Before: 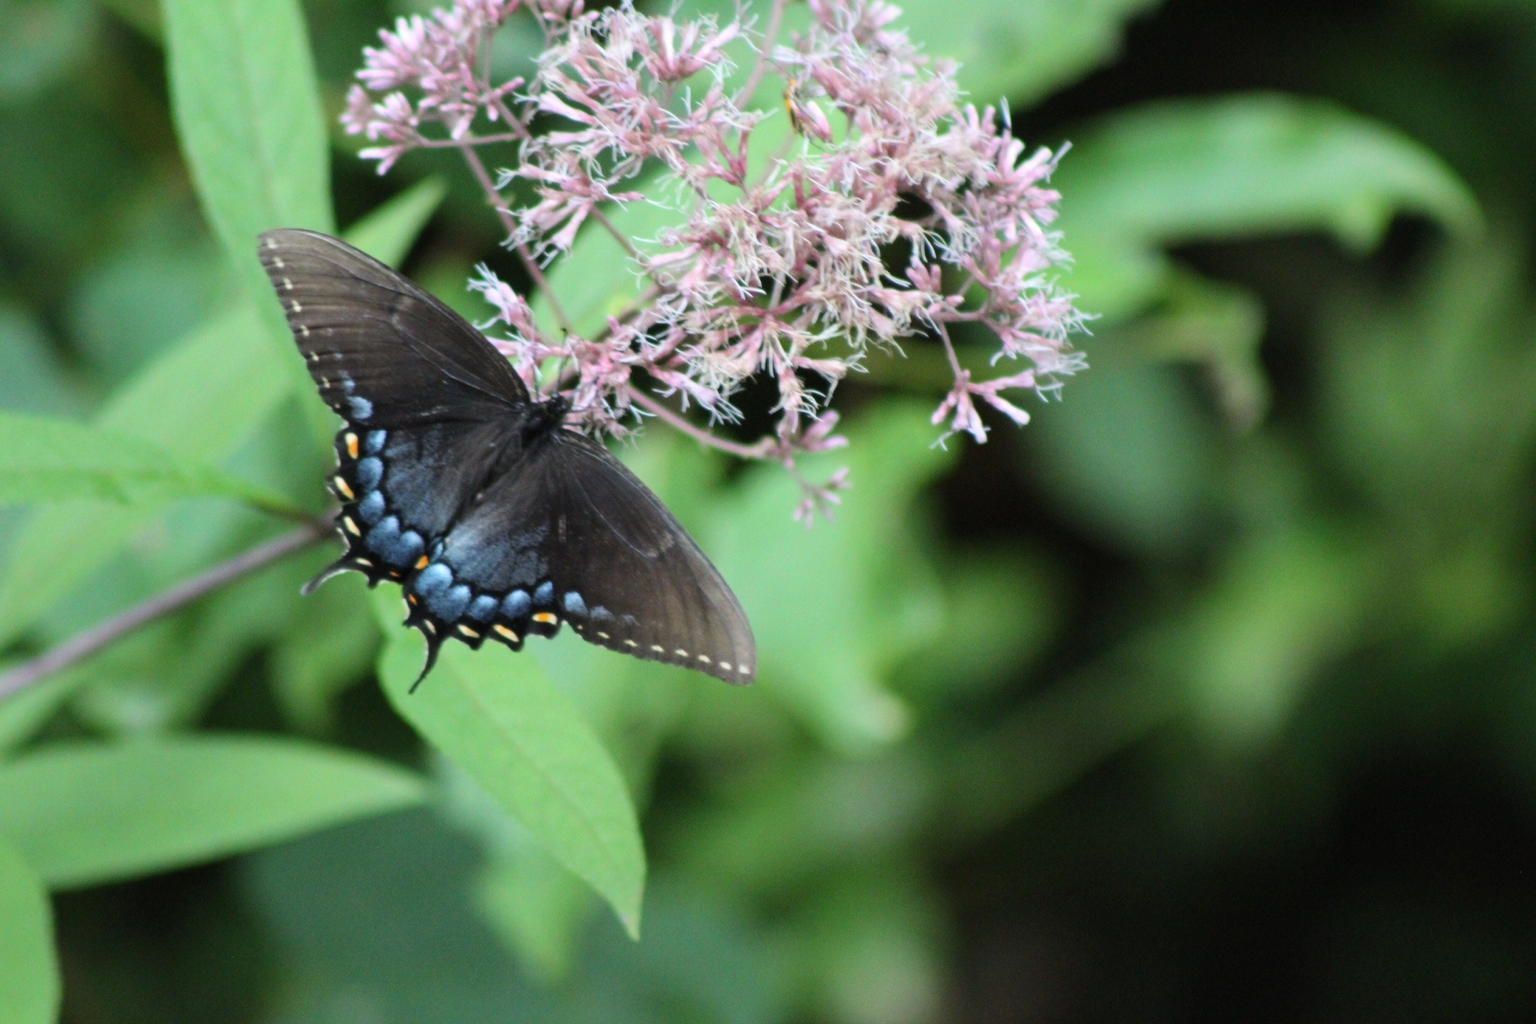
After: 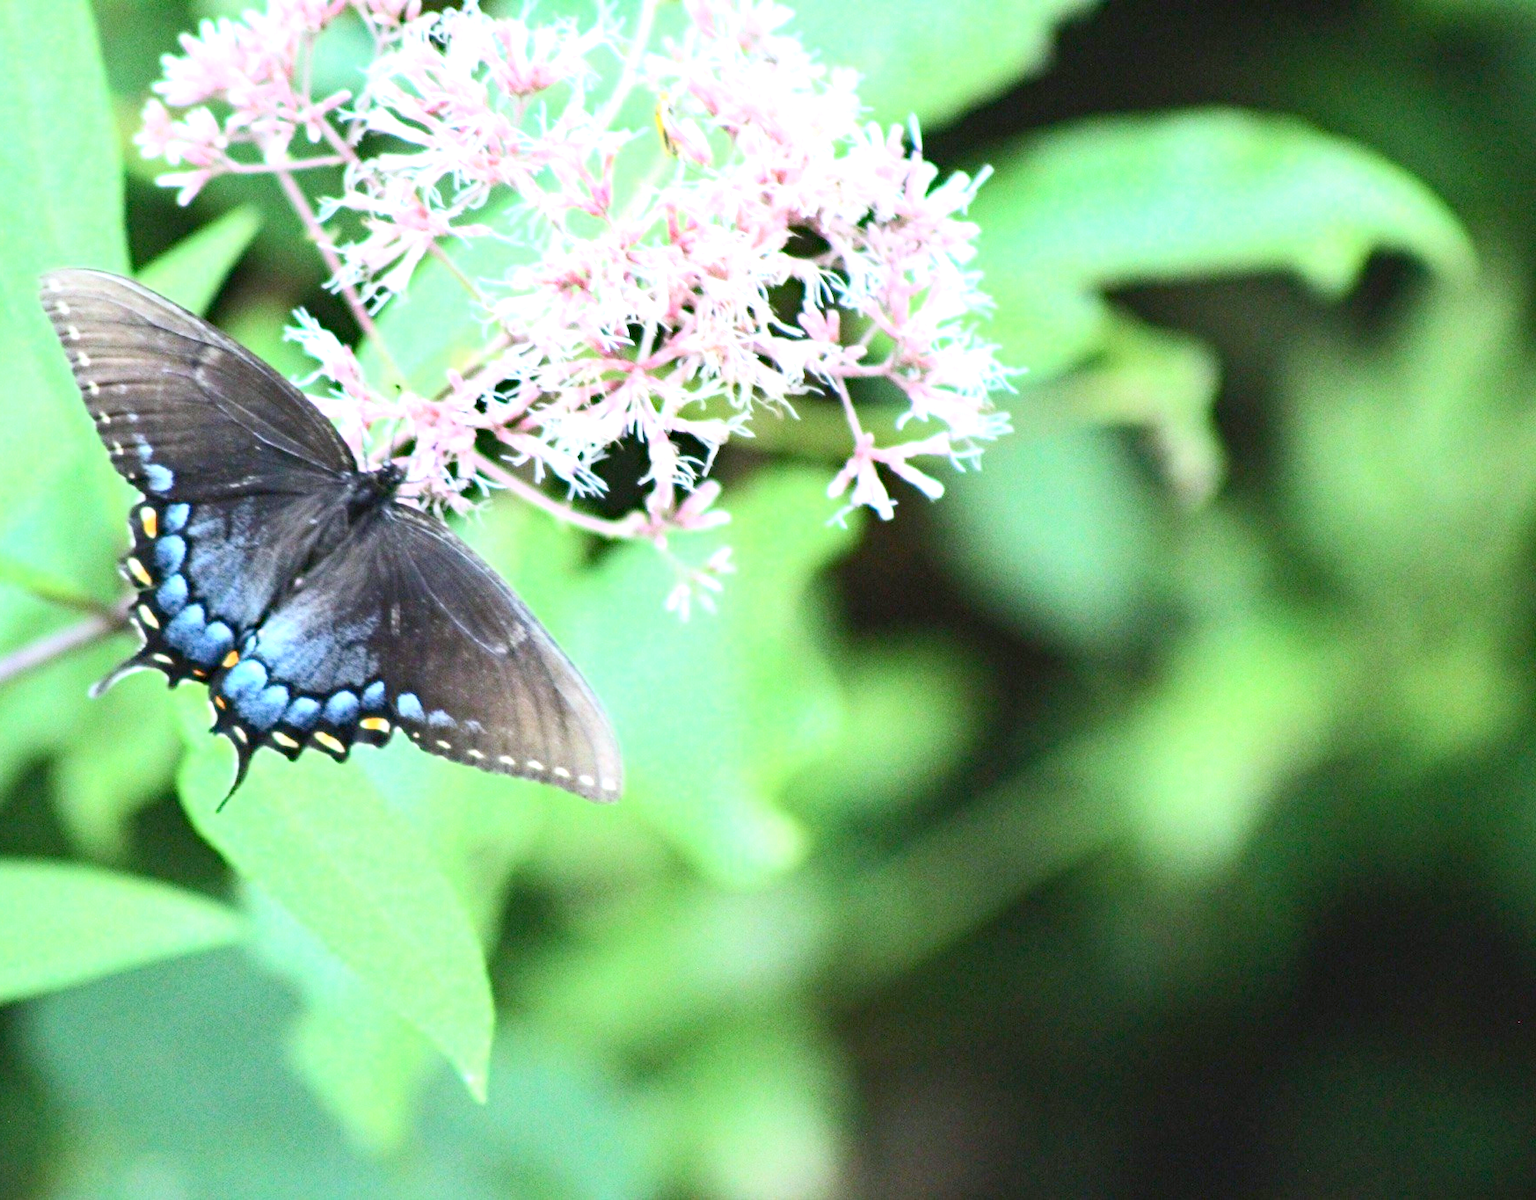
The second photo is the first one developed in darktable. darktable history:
crop and rotate: left 14.658%
contrast brightness saturation: contrast 0.243, brightness 0.088
exposure: exposure 1.248 EV, compensate highlight preservation false
haze removal: compatibility mode true, adaptive false
color calibration: illuminant as shot in camera, x 0.358, y 0.373, temperature 4628.91 K
levels: levels [0, 0.445, 1]
